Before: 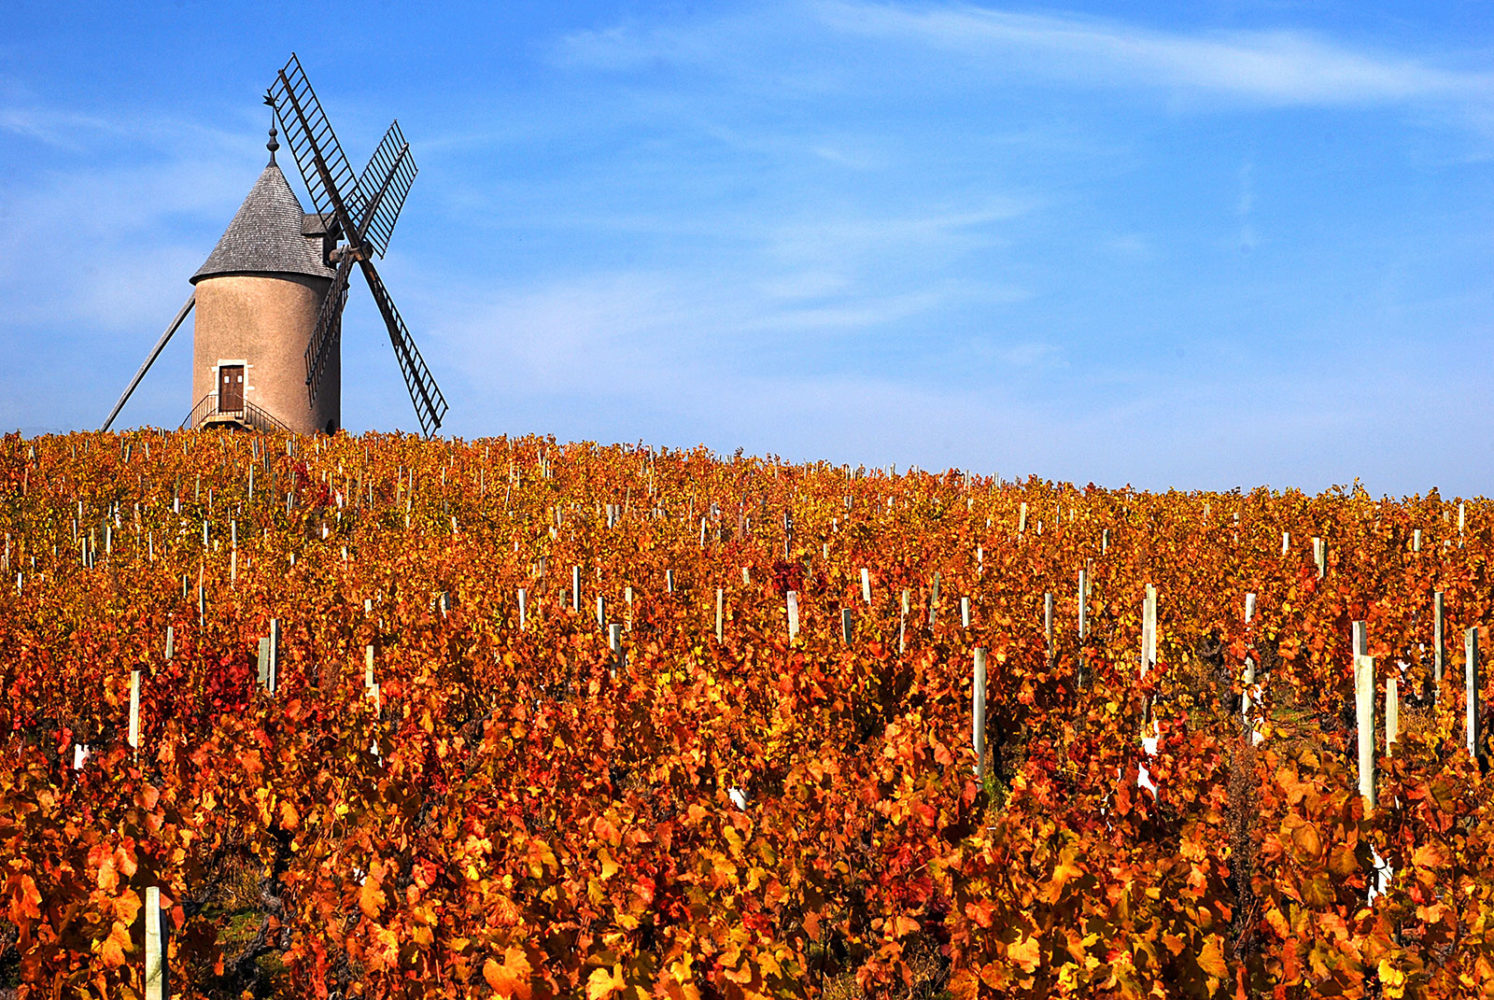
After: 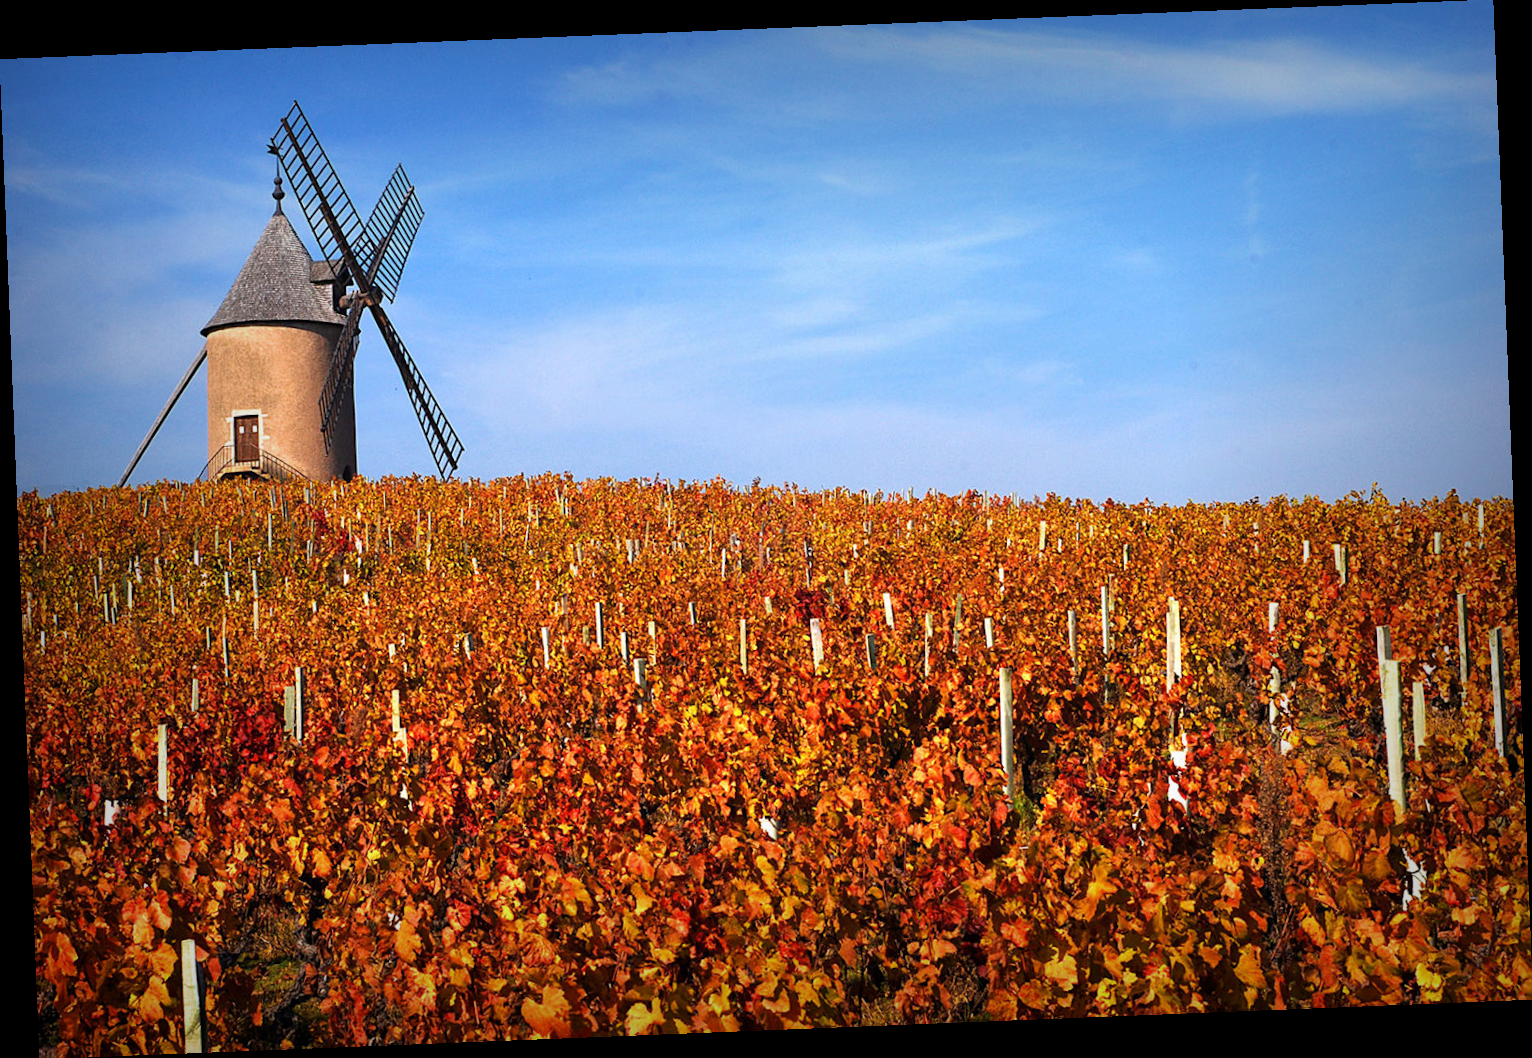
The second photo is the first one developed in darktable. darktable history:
velvia: on, module defaults
vignetting: fall-off start 53.2%, brightness -0.594, saturation 0, automatic ratio true, width/height ratio 1.313, shape 0.22, unbound false
rotate and perspective: rotation -2.29°, automatic cropping off
